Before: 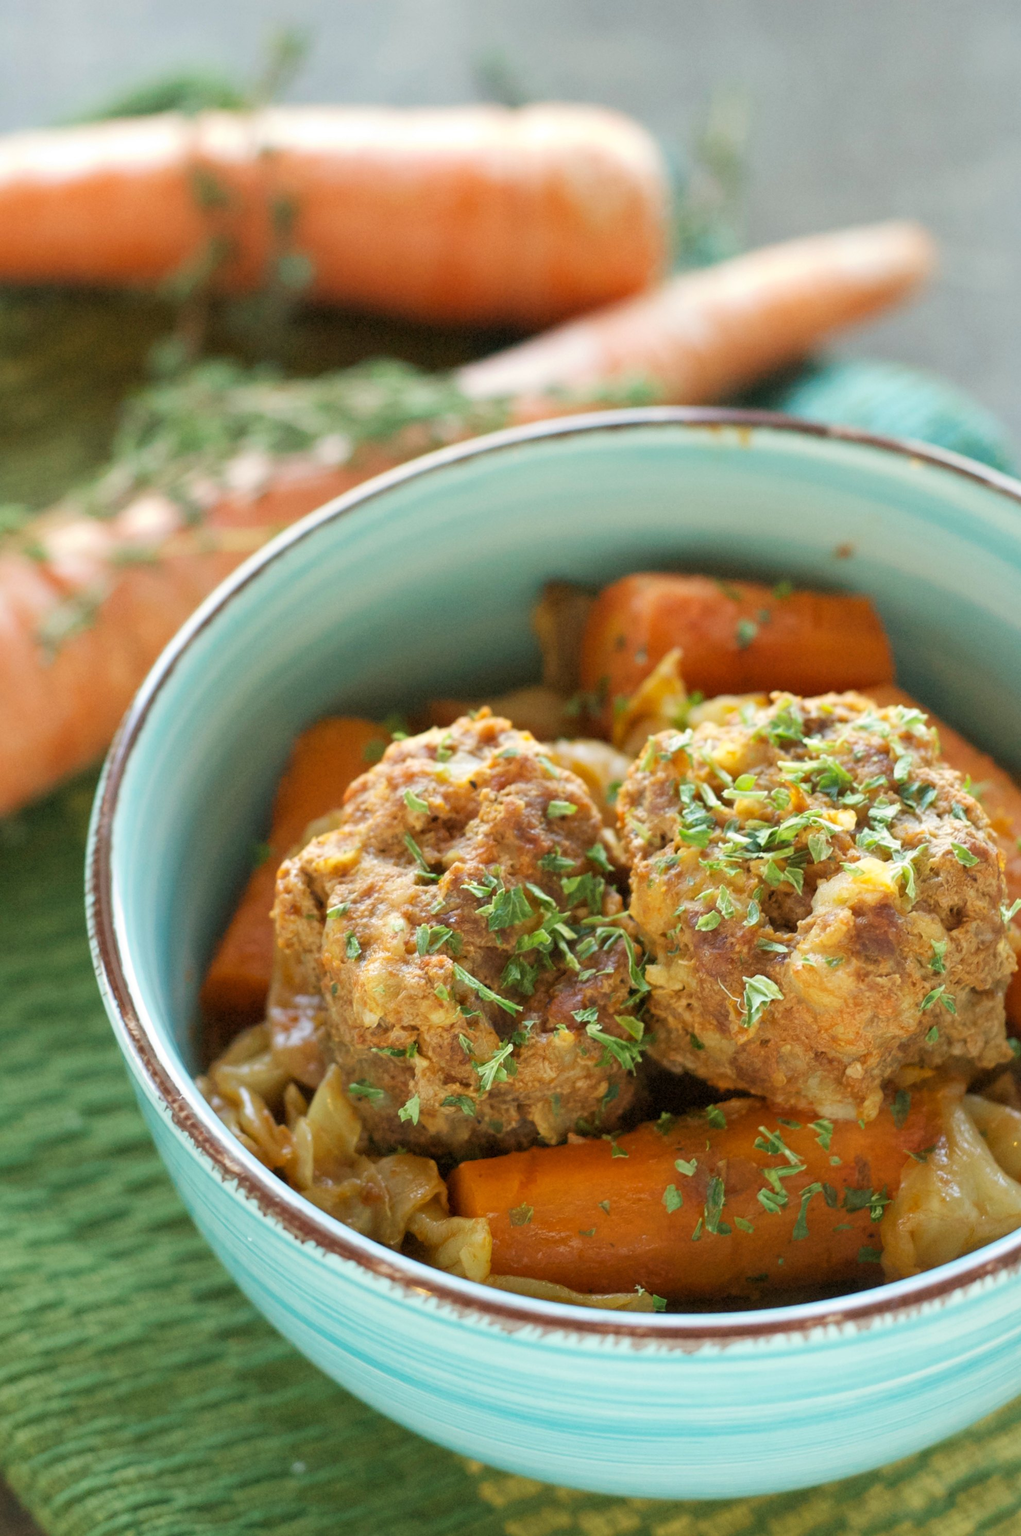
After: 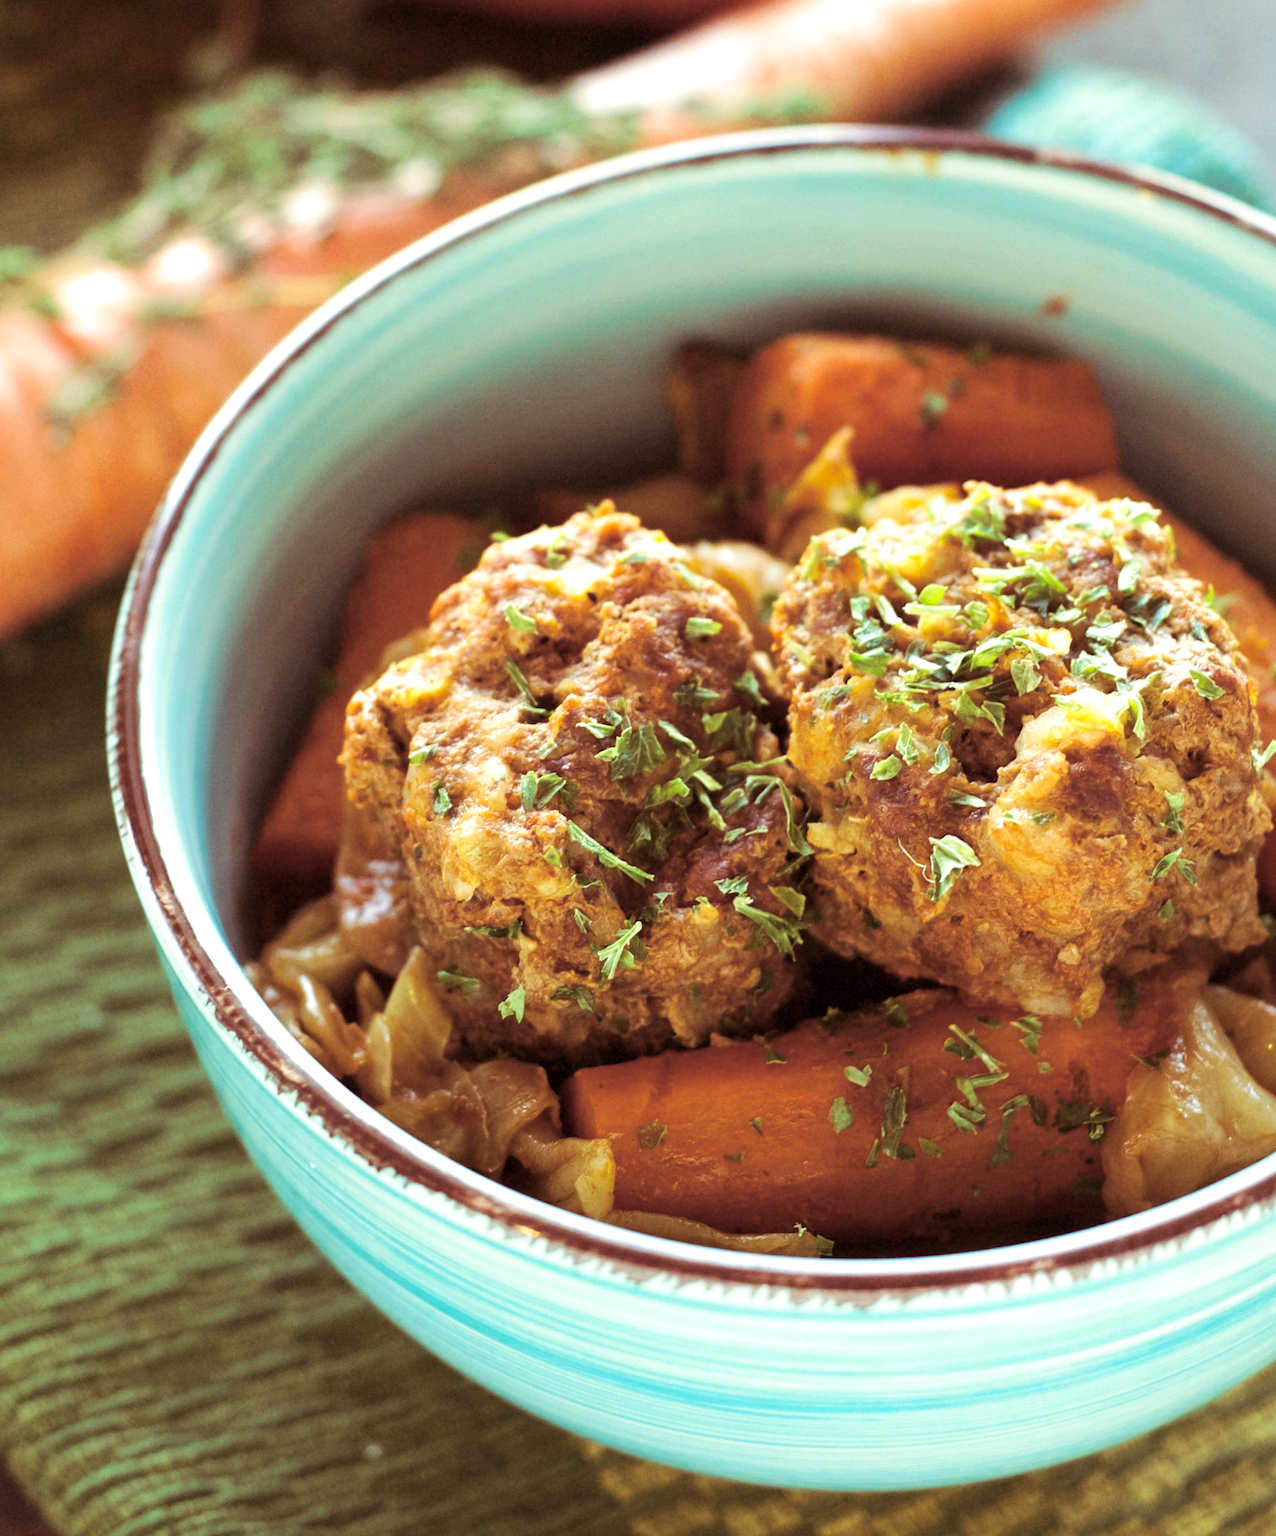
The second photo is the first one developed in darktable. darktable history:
crop and rotate: top 19.998%
color balance rgb: shadows lift › luminance -20%, power › hue 72.24°, highlights gain › luminance 15%, global offset › hue 171.6°, perceptual saturation grading › highlights -15%, perceptual saturation grading › shadows 25%, global vibrance 35%, contrast 10%
split-toning: on, module defaults
